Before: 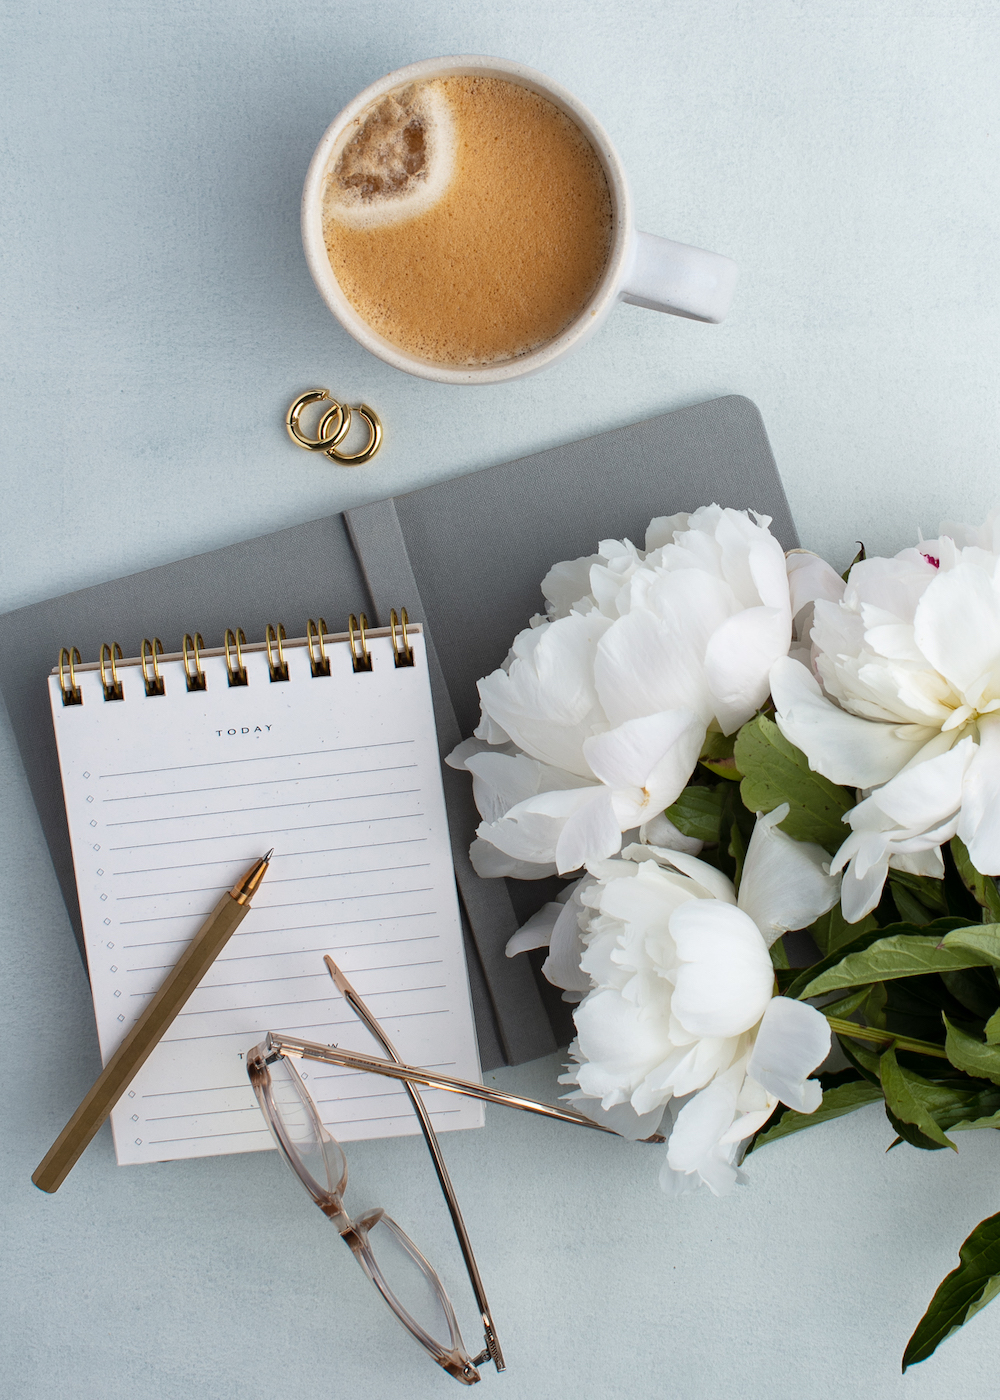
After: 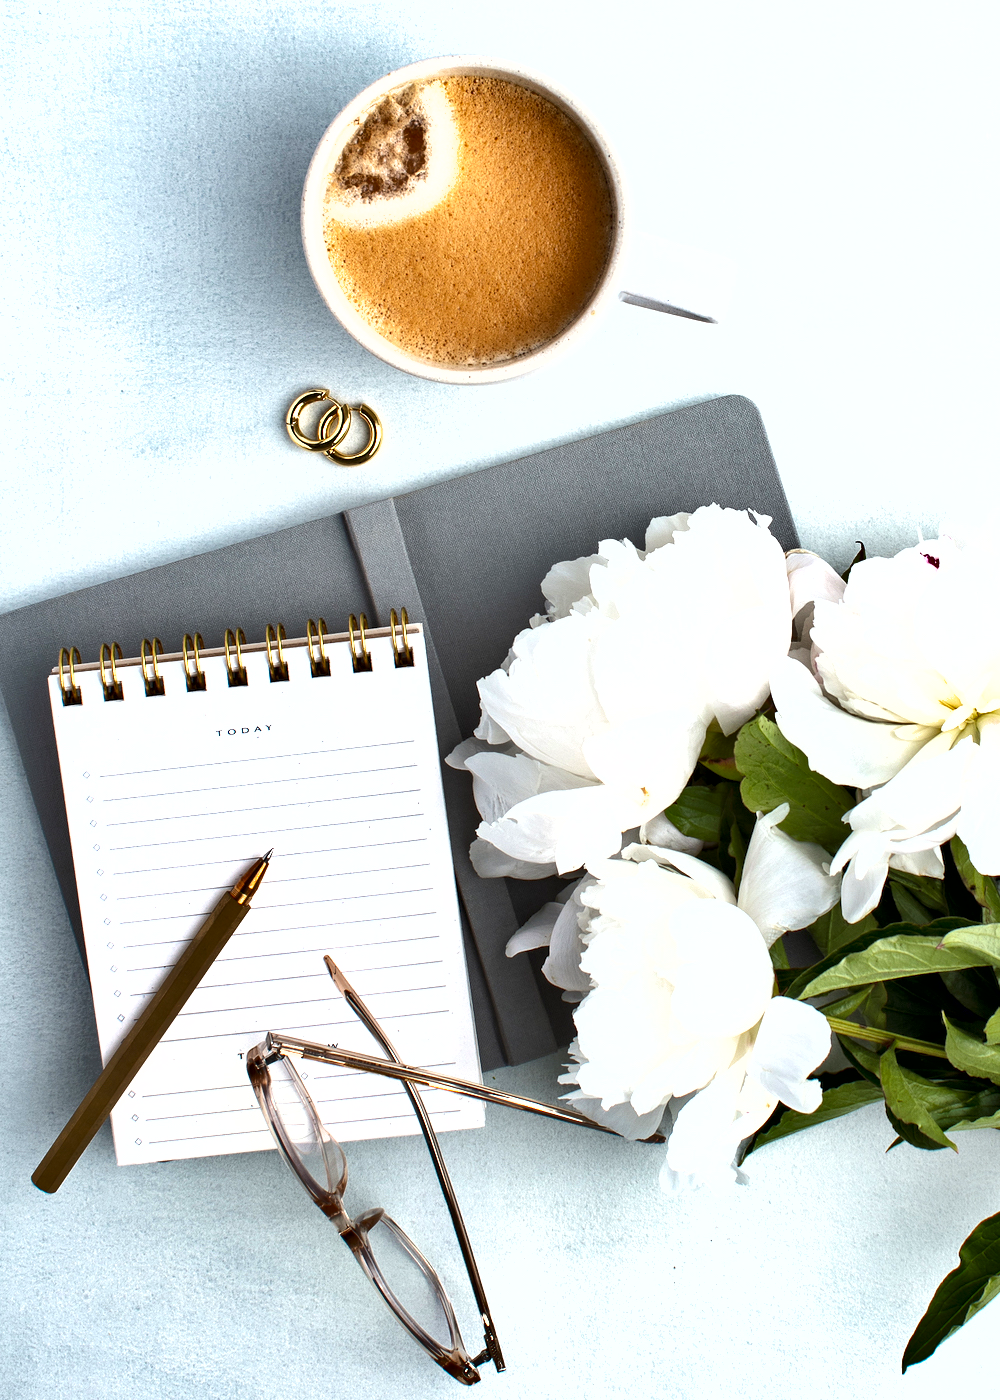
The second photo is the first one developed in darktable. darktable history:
exposure: exposure 0.943 EV, compensate highlight preservation false
shadows and highlights: low approximation 0.01, soften with gaussian
contrast equalizer: octaves 7, y [[0.6 ×6], [0.55 ×6], [0 ×6], [0 ×6], [0 ×6]], mix 0.3
